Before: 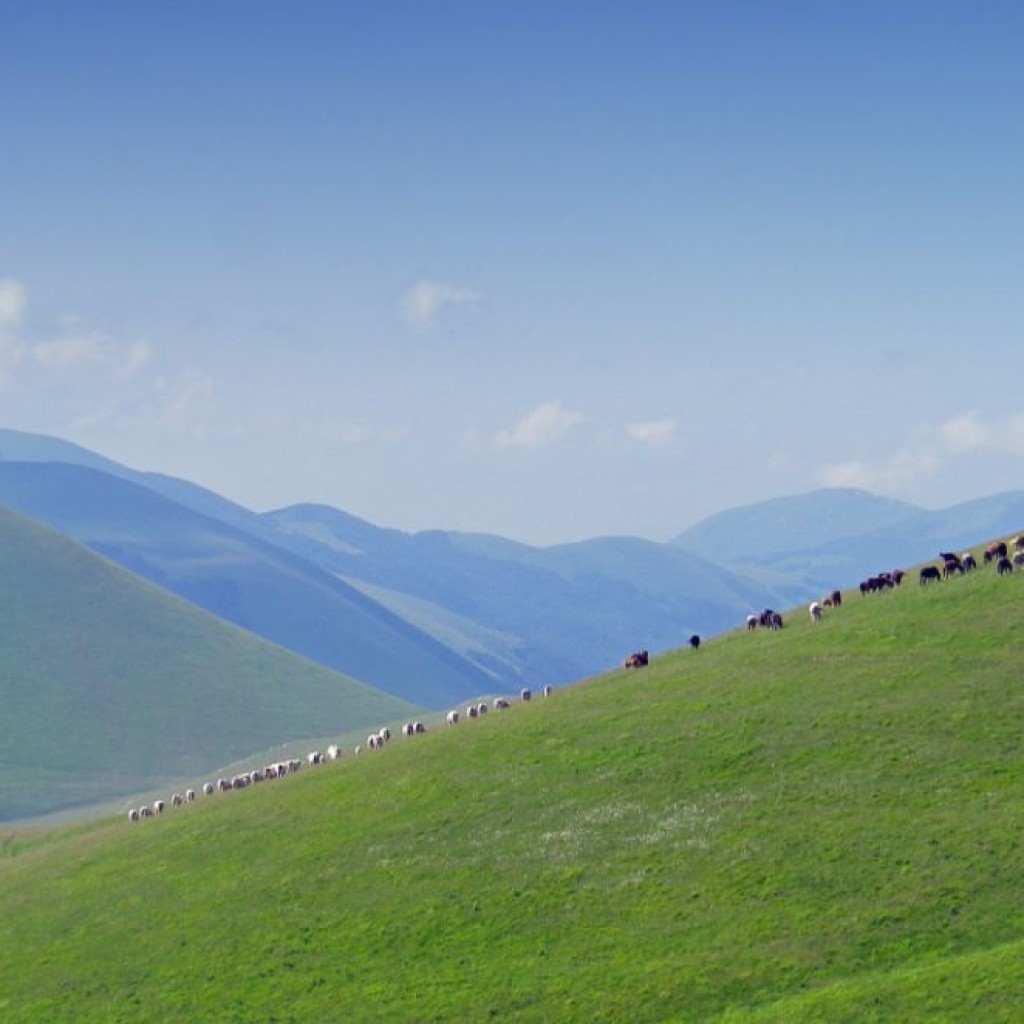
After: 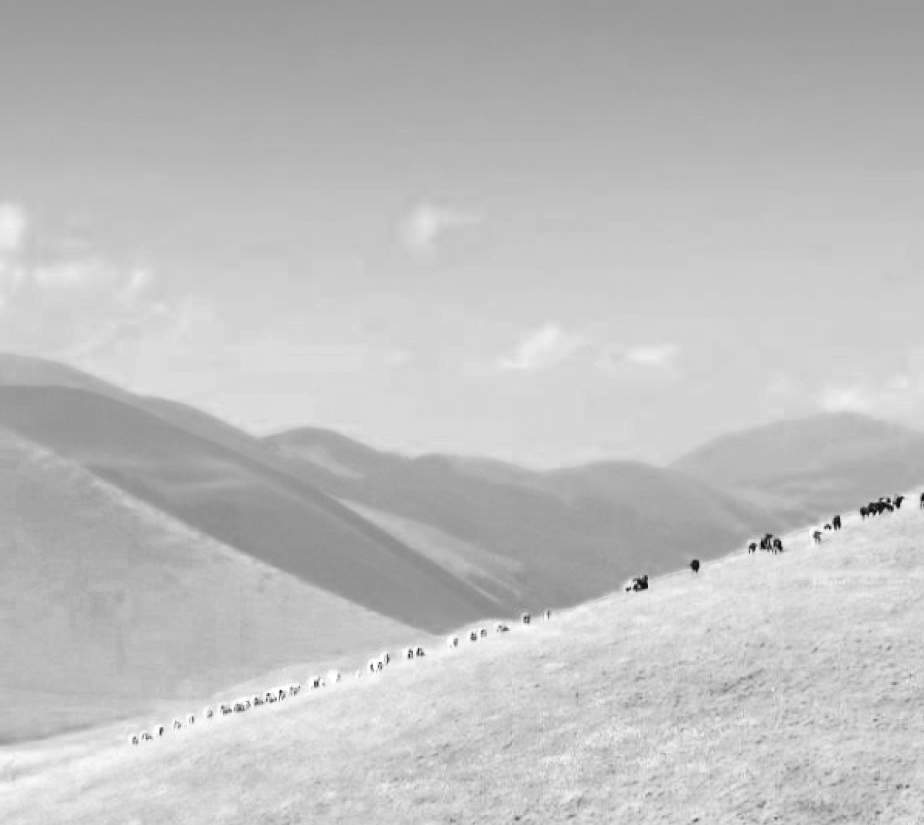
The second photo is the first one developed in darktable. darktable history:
color zones: curves: ch0 [(0.002, 0.593) (0.143, 0.417) (0.285, 0.541) (0.455, 0.289) (0.608, 0.327) (0.727, 0.283) (0.869, 0.571) (1, 0.603)]; ch1 [(0, 0) (0.143, 0) (0.286, 0) (0.429, 0) (0.571, 0) (0.714, 0) (0.857, 0)]
color balance: lift [1.004, 1.002, 1.002, 0.998], gamma [1, 1.007, 1.002, 0.993], gain [1, 0.977, 1.013, 1.023], contrast -3.64%
contrast brightness saturation: contrast 0.24, brightness 0.26, saturation 0.39
local contrast: on, module defaults
crop: top 7.49%, right 9.717%, bottom 11.943%
exposure: black level correction 0.001, exposure 1.116 EV, compensate highlight preservation false
filmic rgb: black relative exposure -5 EV, hardness 2.88, contrast 1.5
